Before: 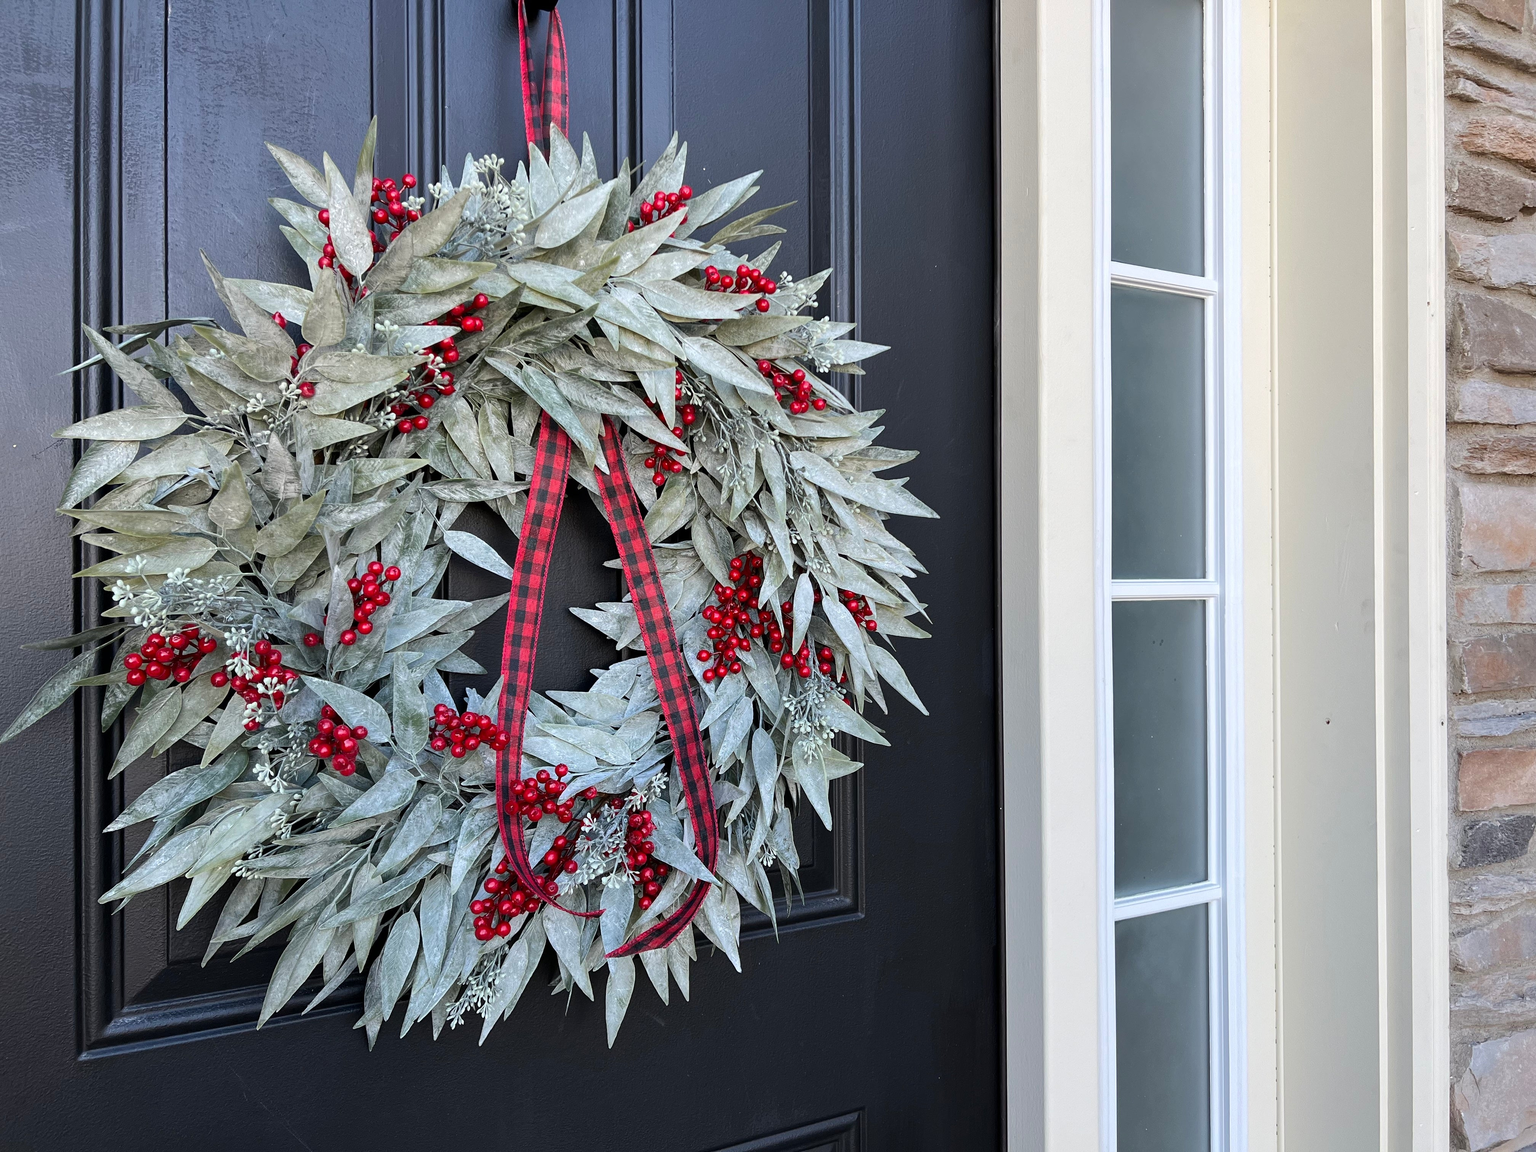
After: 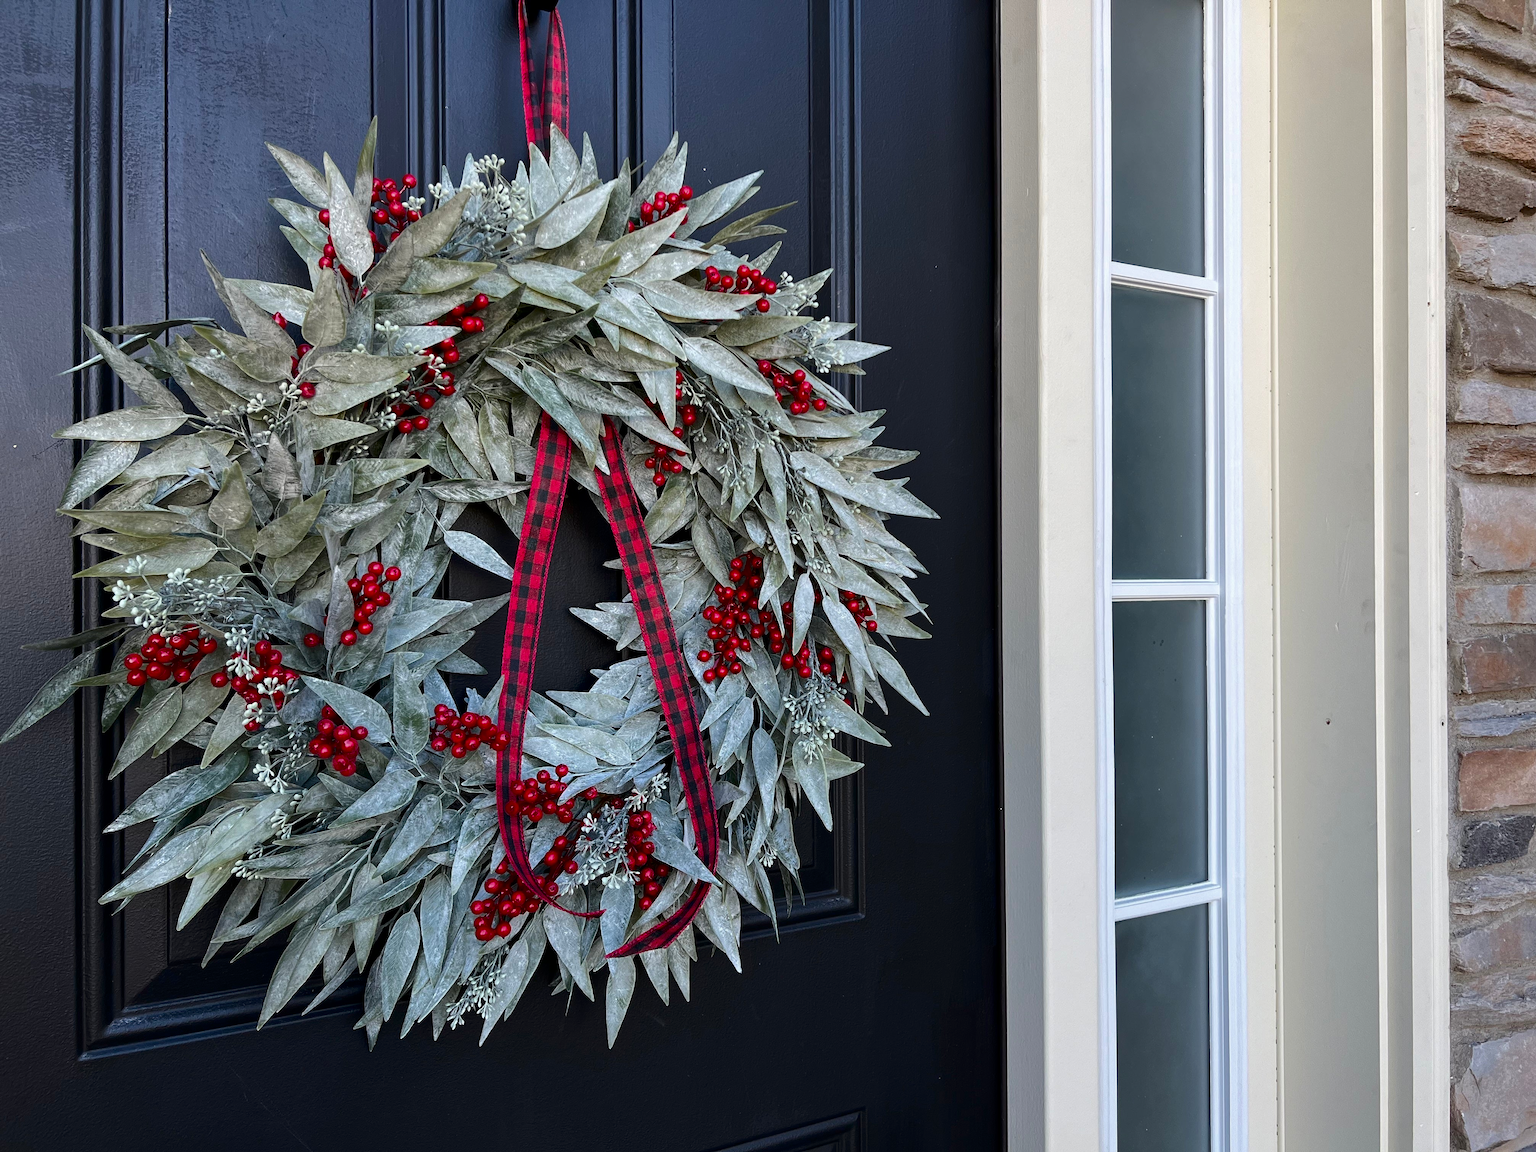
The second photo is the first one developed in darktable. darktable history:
contrast brightness saturation: brightness -0.212, saturation 0.081
